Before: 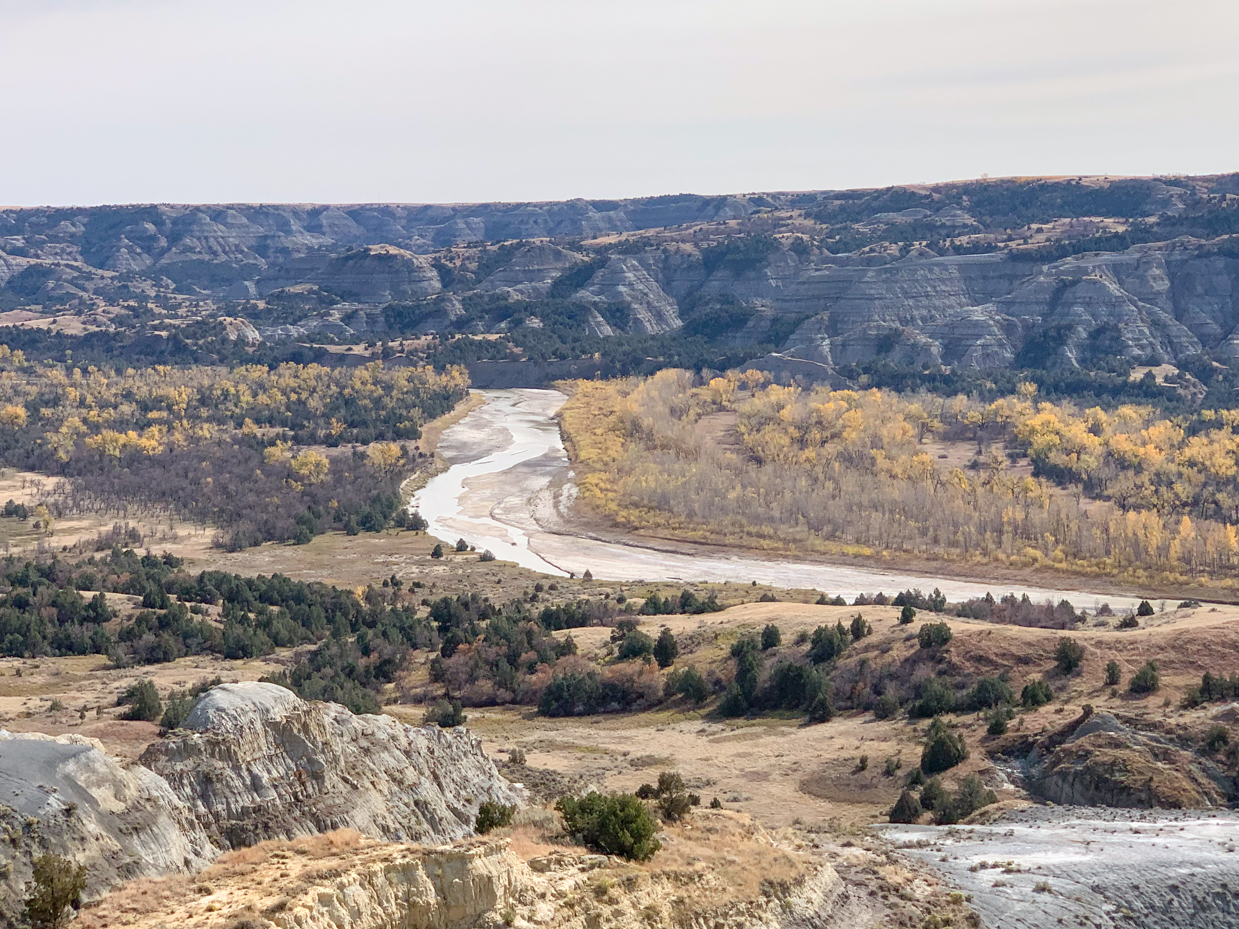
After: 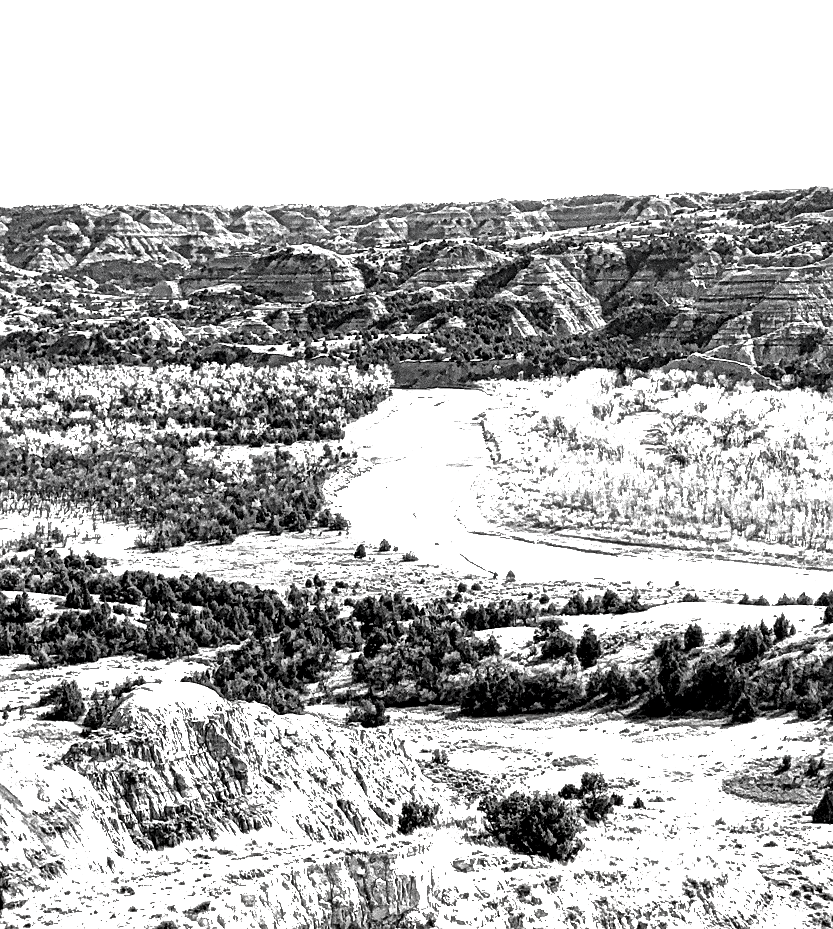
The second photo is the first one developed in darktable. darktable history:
exposure: black level correction 0.014, exposure 1.797 EV, compensate exposure bias true, compensate highlight preservation false
color balance rgb: shadows lift › chroma 1.527%, shadows lift › hue 261.23°, linear chroma grading › global chroma 49.888%, perceptual saturation grading › global saturation 20%, perceptual saturation grading › highlights -25.424%, perceptual saturation grading › shadows 26.011%
local contrast: mode bilateral grid, contrast 20, coarseness 4, detail 298%, midtone range 0.2
crop and rotate: left 6.231%, right 26.503%
contrast brightness saturation: contrast -0.033, brightness -0.581, saturation -0.992
